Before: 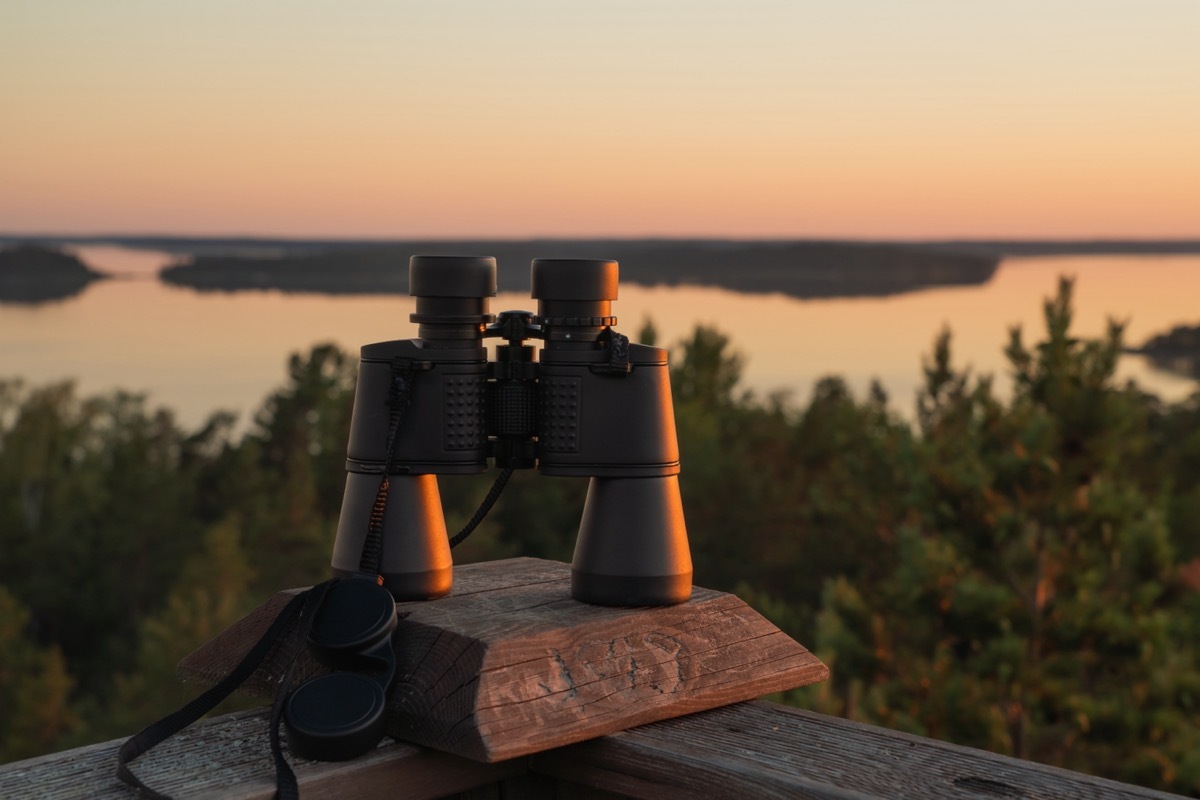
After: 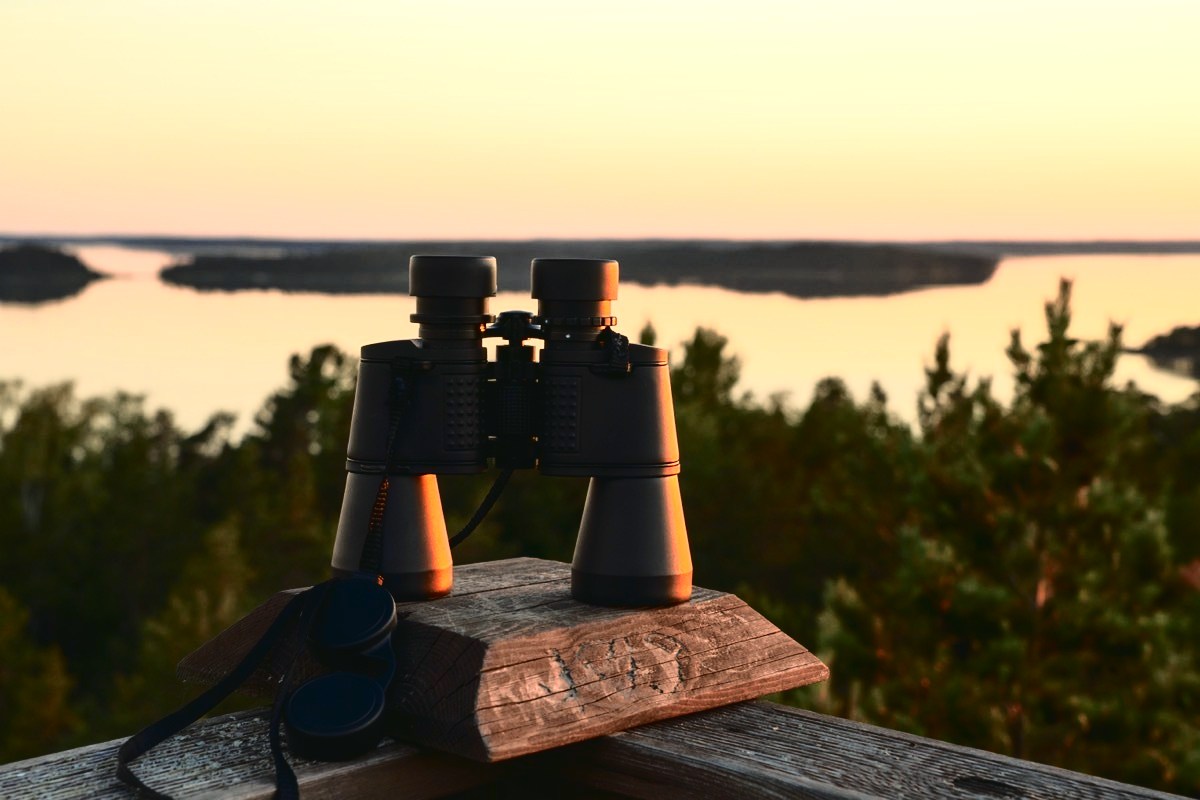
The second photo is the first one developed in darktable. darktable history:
contrast brightness saturation: contrast 0.129, brightness -0.047, saturation 0.159
tone curve: curves: ch0 [(0, 0.032) (0.078, 0.052) (0.236, 0.168) (0.43, 0.472) (0.508, 0.566) (0.66, 0.754) (0.79, 0.883) (0.994, 0.974)]; ch1 [(0, 0) (0.161, 0.092) (0.35, 0.33) (0.379, 0.401) (0.456, 0.456) (0.508, 0.501) (0.547, 0.531) (0.573, 0.563) (0.625, 0.602) (0.718, 0.734) (1, 1)]; ch2 [(0, 0) (0.369, 0.427) (0.44, 0.434) (0.502, 0.501) (0.54, 0.537) (0.586, 0.59) (0.621, 0.604) (1, 1)], color space Lab, independent channels, preserve colors none
exposure: black level correction 0, exposure 0.892 EV, compensate highlight preservation false
